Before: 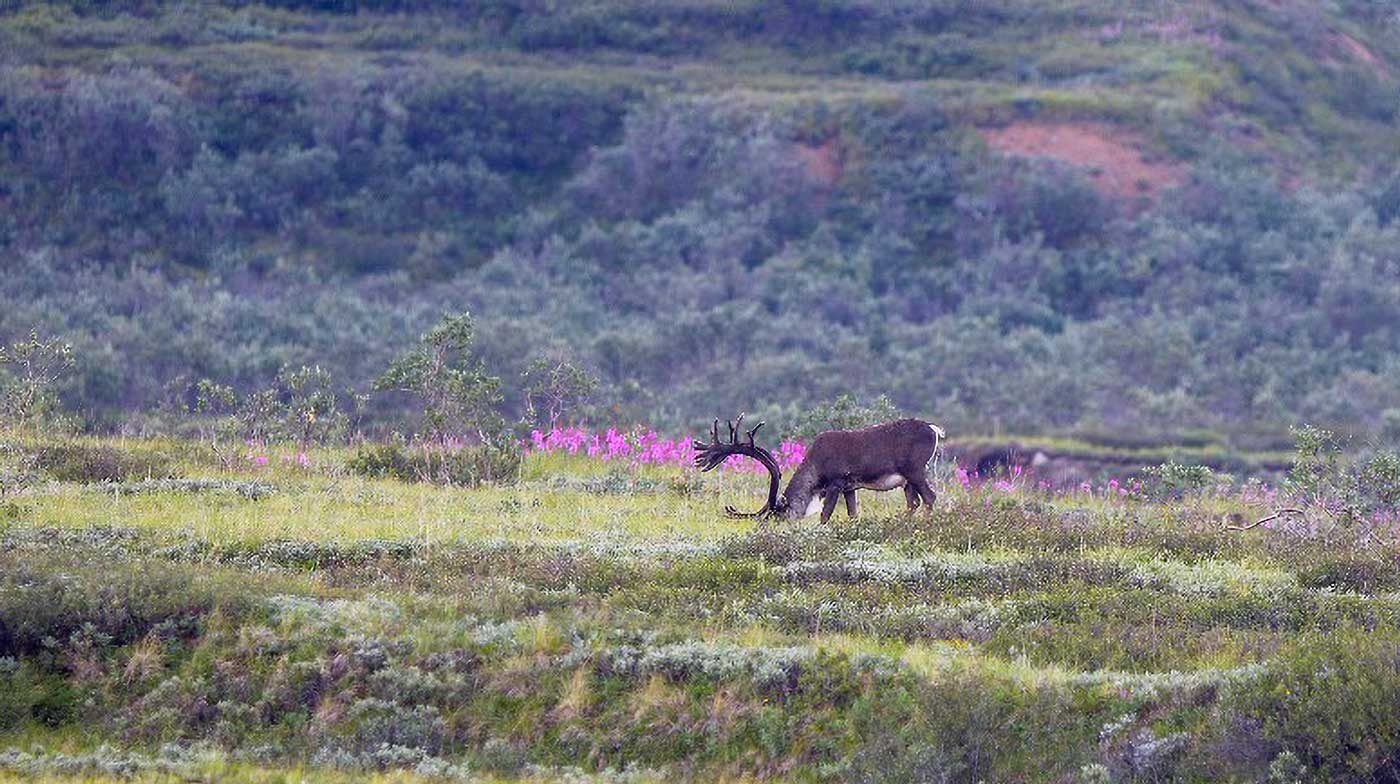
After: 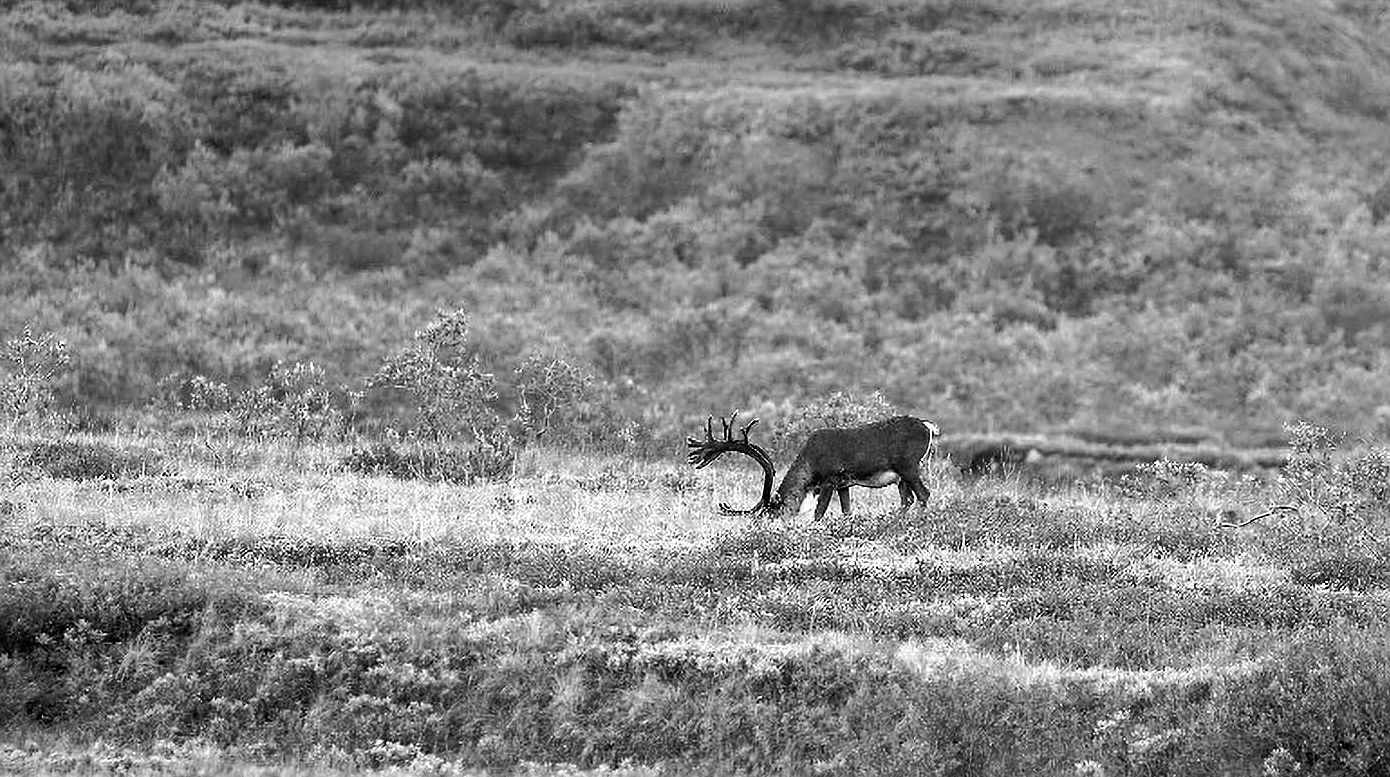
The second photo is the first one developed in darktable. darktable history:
color balance rgb: perceptual saturation grading › global saturation 25%, perceptual brilliance grading › mid-tones 10%, perceptual brilliance grading › shadows 15%, global vibrance 20%
sharpen: on, module defaults
shadows and highlights: radius 133.83, soften with gaussian
tone equalizer: -8 EV -0.75 EV, -7 EV -0.7 EV, -6 EV -0.6 EV, -5 EV -0.4 EV, -3 EV 0.4 EV, -2 EV 0.6 EV, -1 EV 0.7 EV, +0 EV 0.75 EV, edges refinement/feathering 500, mask exposure compensation -1.57 EV, preserve details no
monochrome: a -3.63, b -0.465
color correction: highlights a* 3.22, highlights b* 1.93, saturation 1.19
color zones: curves: ch0 [(0.11, 0.396) (0.195, 0.36) (0.25, 0.5) (0.303, 0.412) (0.357, 0.544) (0.75, 0.5) (0.967, 0.328)]; ch1 [(0, 0.468) (0.112, 0.512) (0.202, 0.6) (0.25, 0.5) (0.307, 0.352) (0.357, 0.544) (0.75, 0.5) (0.963, 0.524)]
crop: left 0.434%, top 0.485%, right 0.244%, bottom 0.386%
